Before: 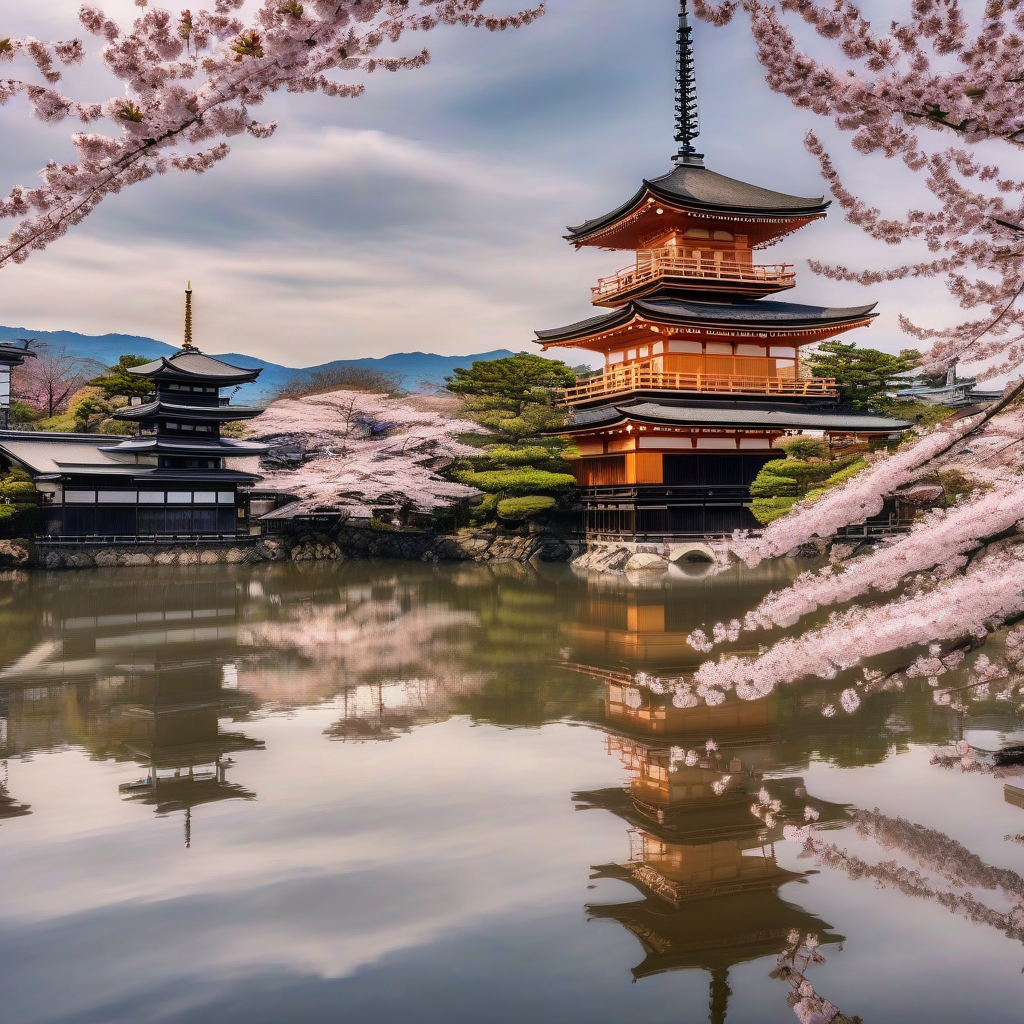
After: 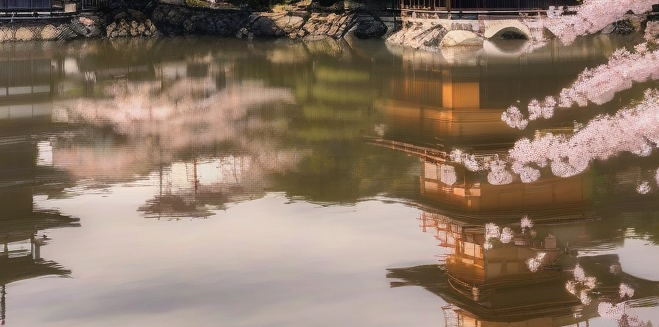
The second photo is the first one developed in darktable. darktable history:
crop: left 18.091%, top 51.13%, right 17.525%, bottom 16.85%
shadows and highlights: shadows 60, soften with gaussian
